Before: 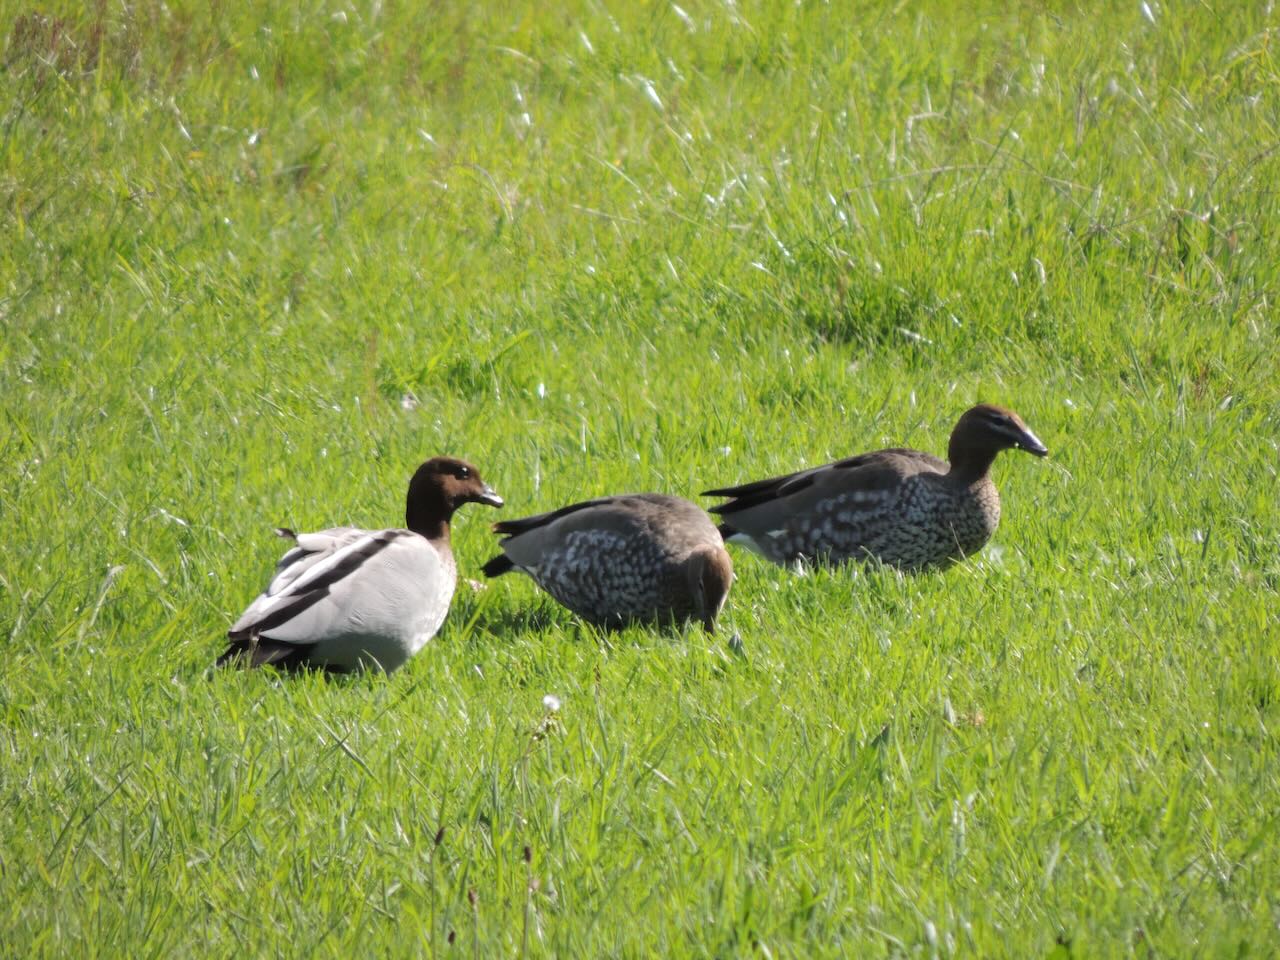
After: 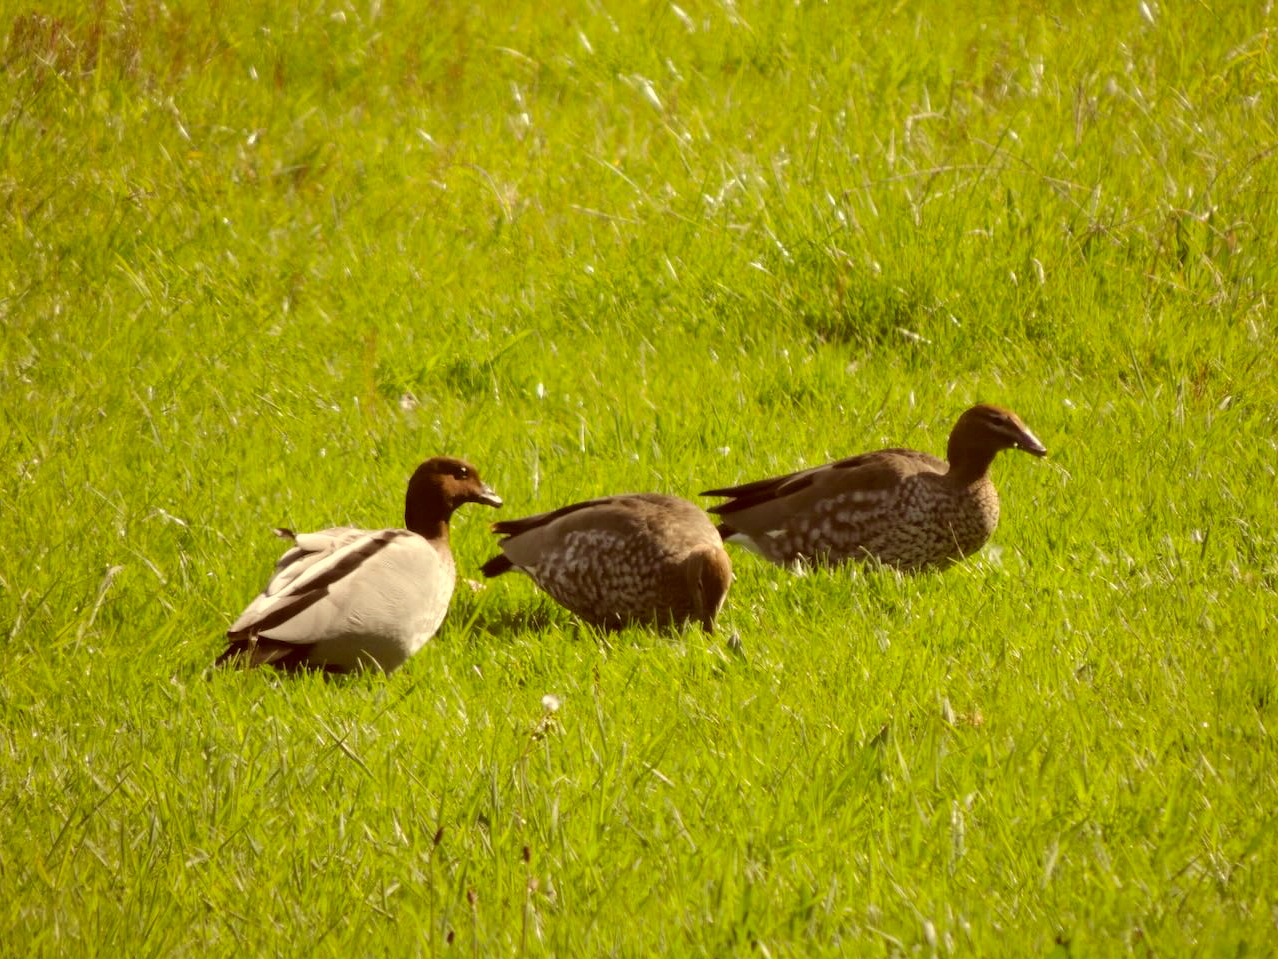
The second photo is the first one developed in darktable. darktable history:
crop and rotate: left 0.103%, bottom 0.012%
color correction: highlights a* 0.99, highlights b* 24.75, shadows a* 15.45, shadows b* 24.13
